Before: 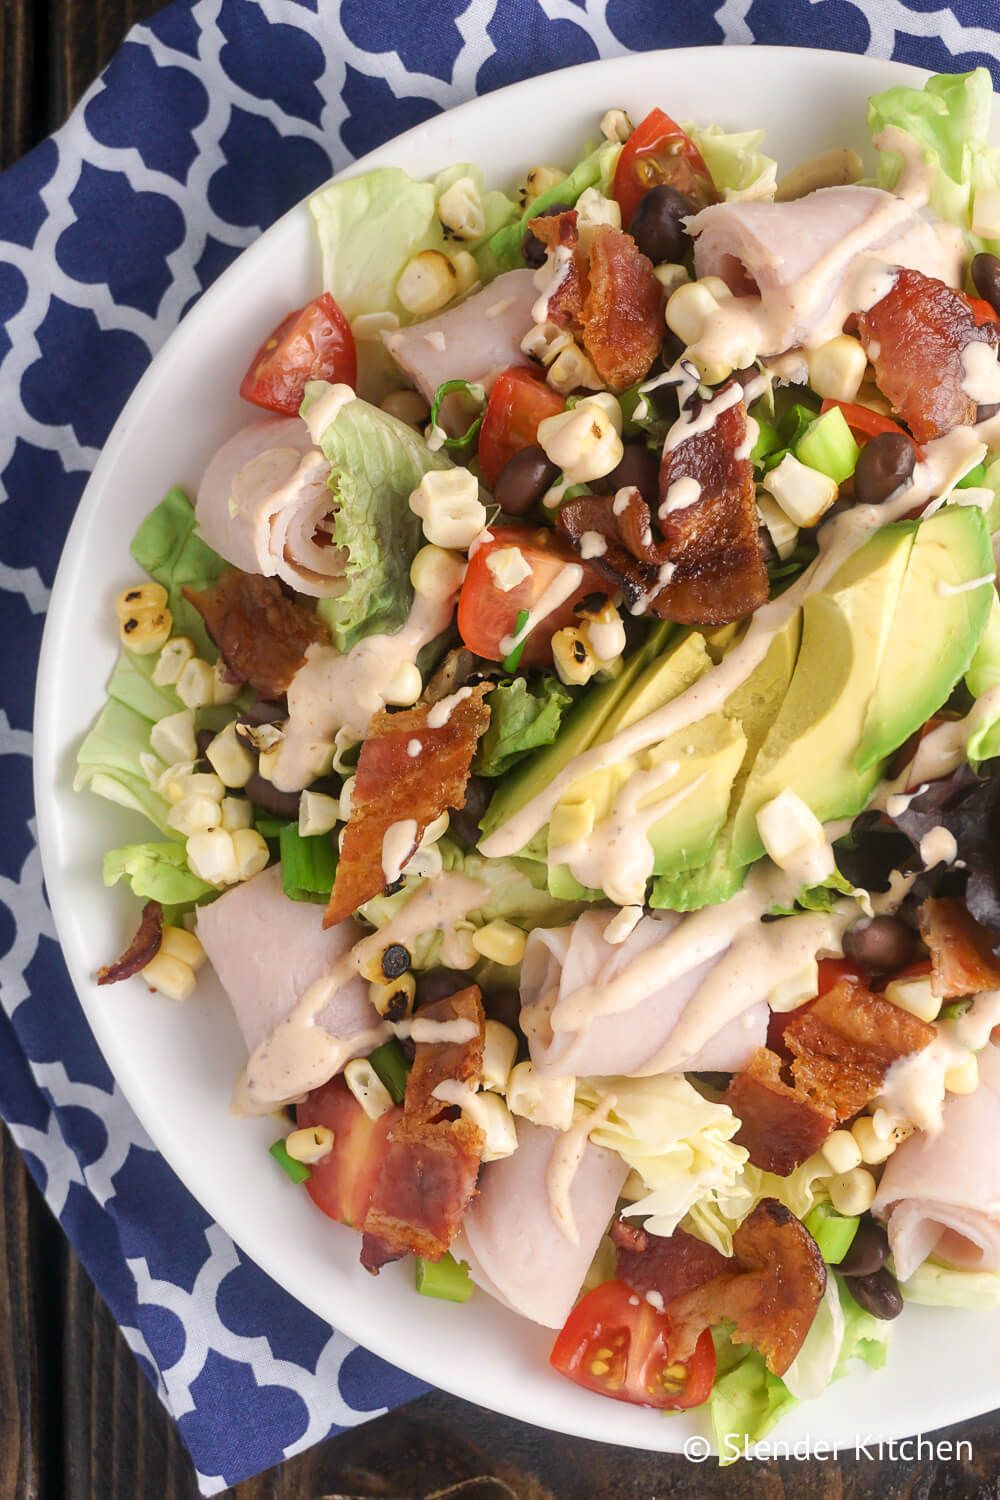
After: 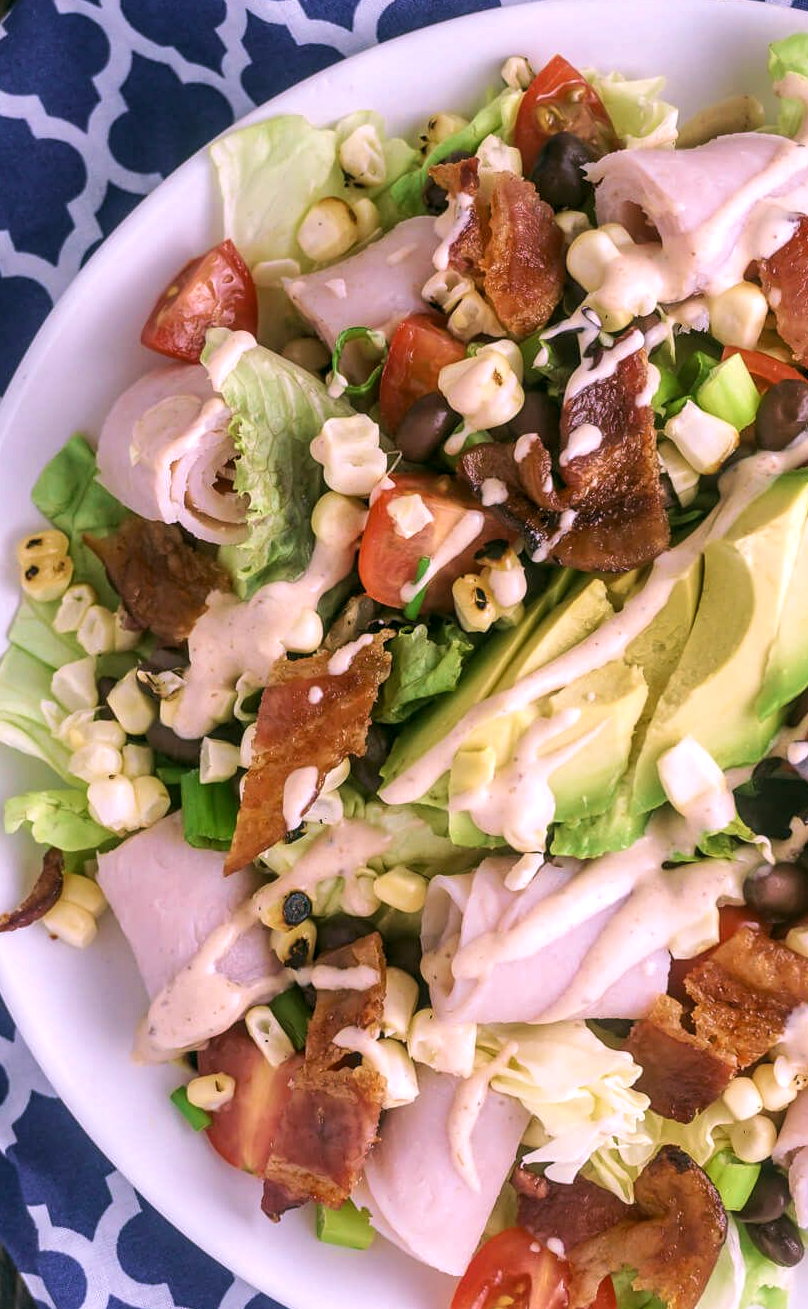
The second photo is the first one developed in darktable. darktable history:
color calibration: illuminant custom, x 0.367, y 0.392, temperature 4434.6 K
local contrast: on, module defaults
crop: left 9.988%, top 3.567%, right 9.196%, bottom 9.133%
velvia: on, module defaults
color correction: highlights a* 4.1, highlights b* 4.95, shadows a* -7.59, shadows b* 4.81
levels: levels [0.026, 0.507, 0.987]
